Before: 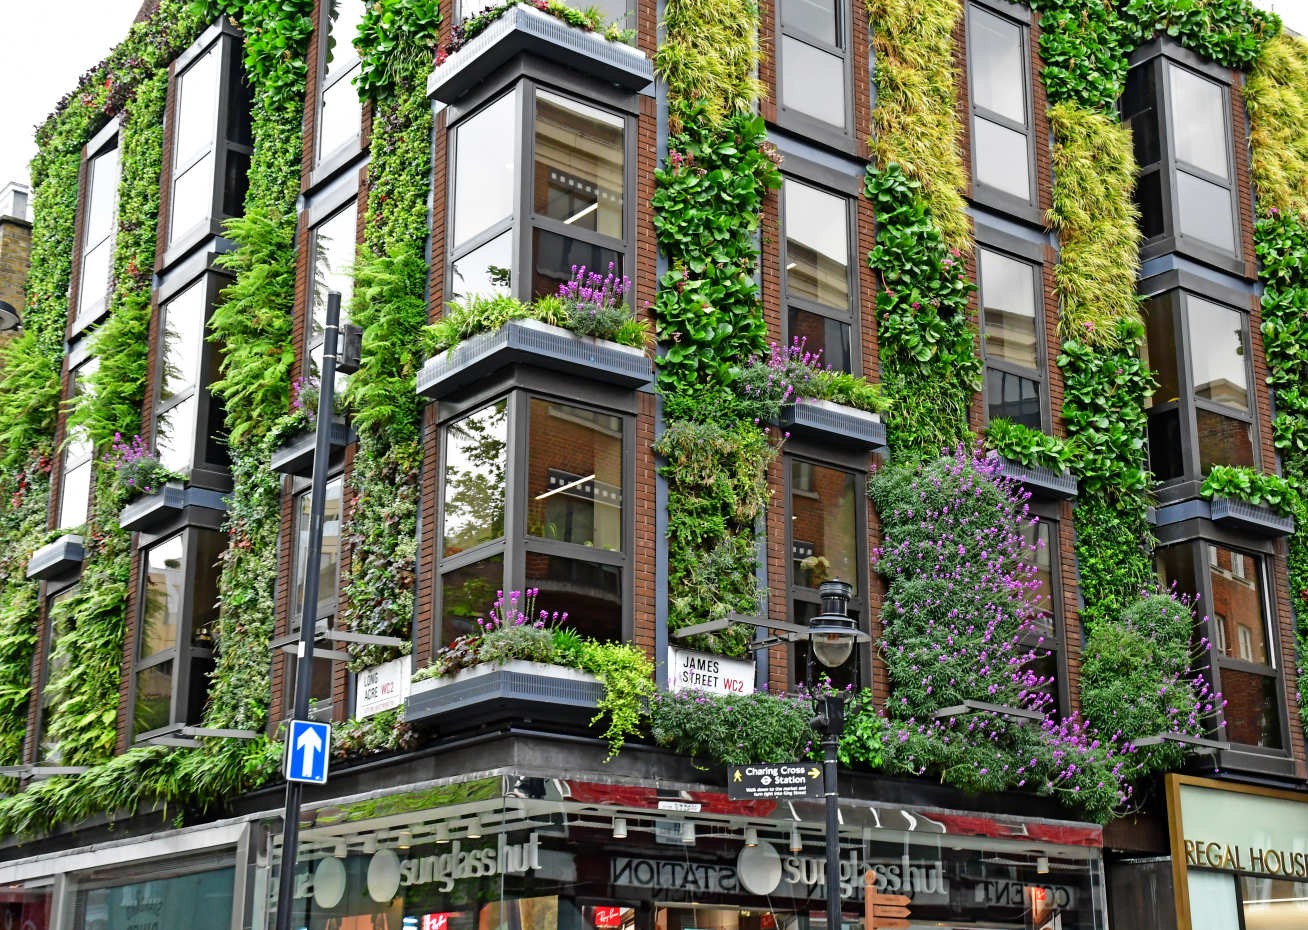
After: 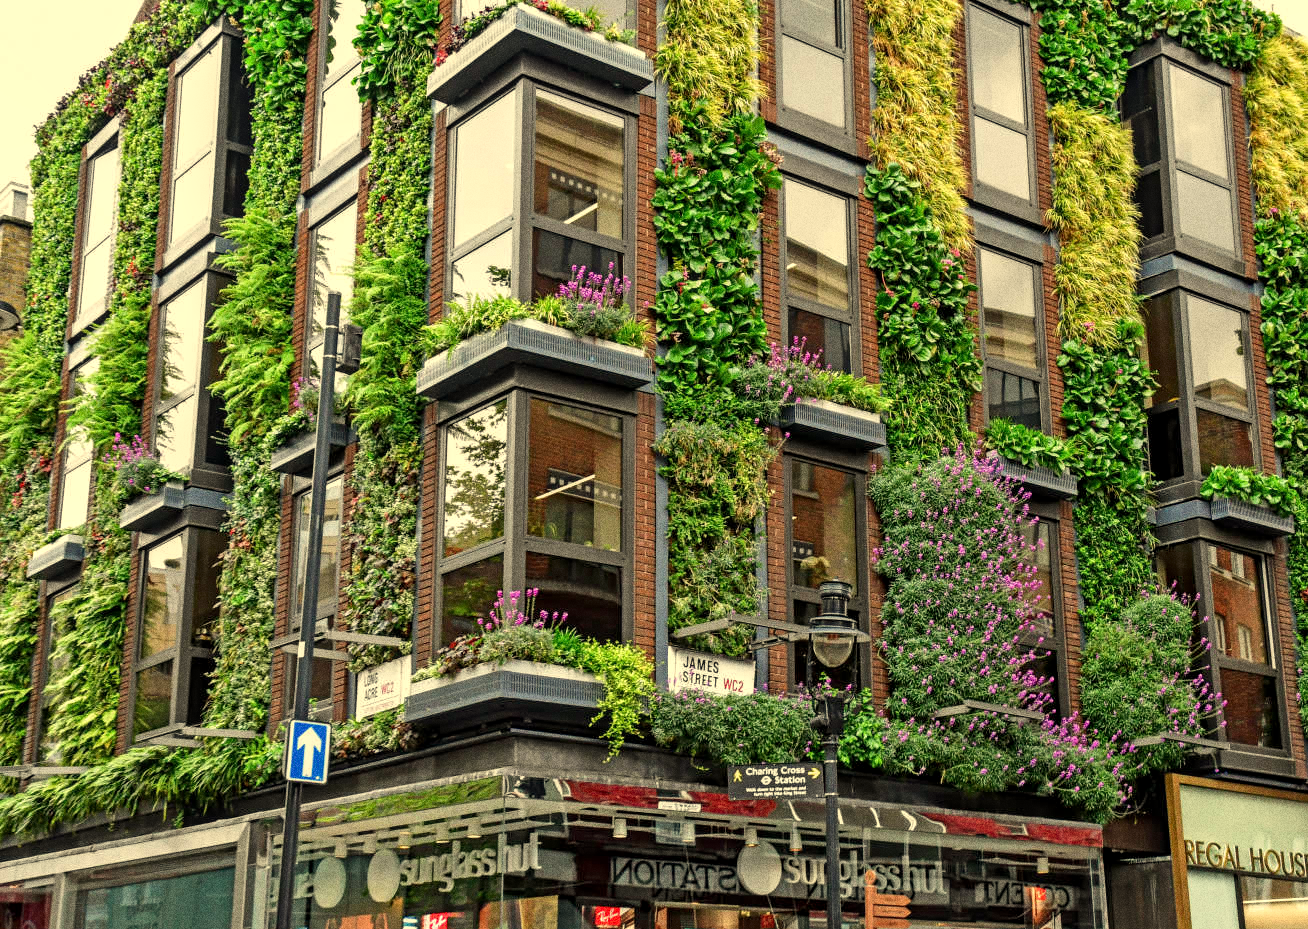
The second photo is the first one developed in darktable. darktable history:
white balance: red 1.08, blue 0.791
crop: bottom 0.071%
grain: coarseness 0.09 ISO, strength 40%
local contrast: on, module defaults
